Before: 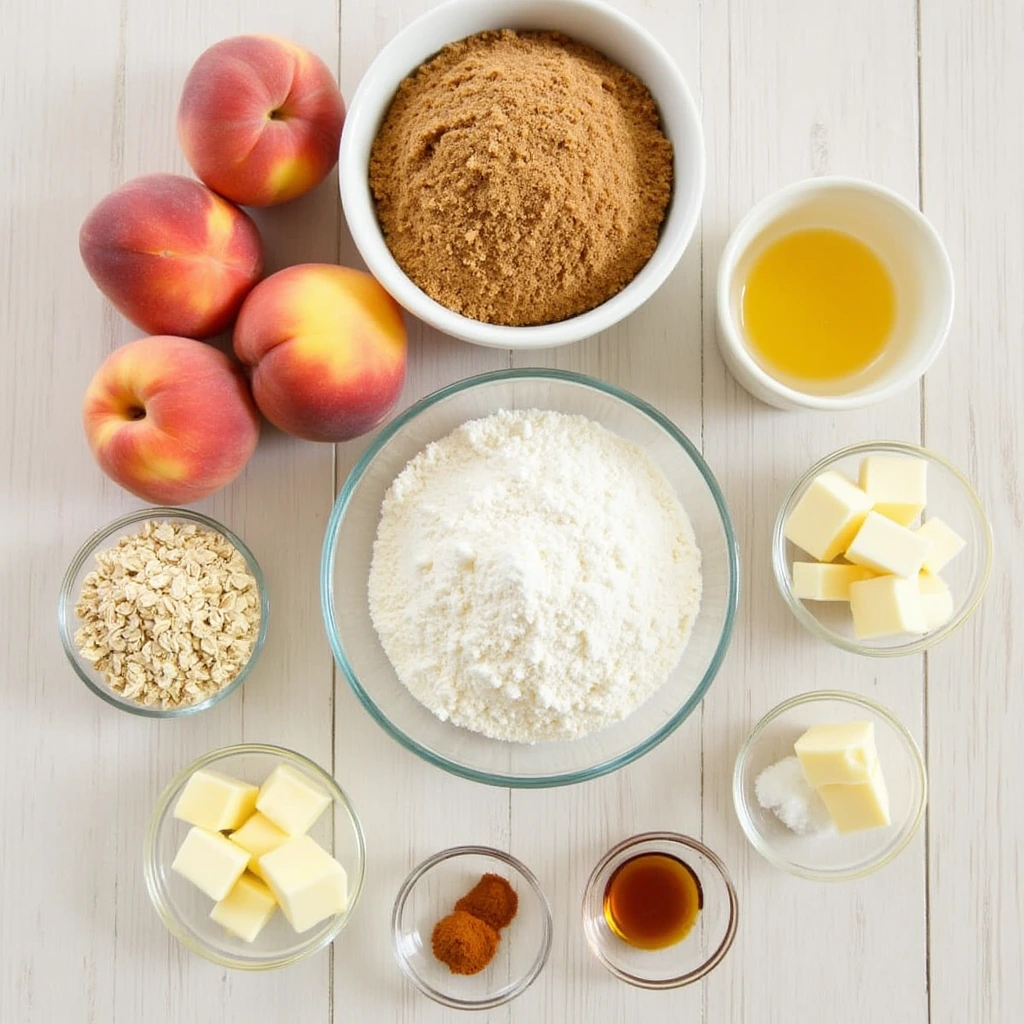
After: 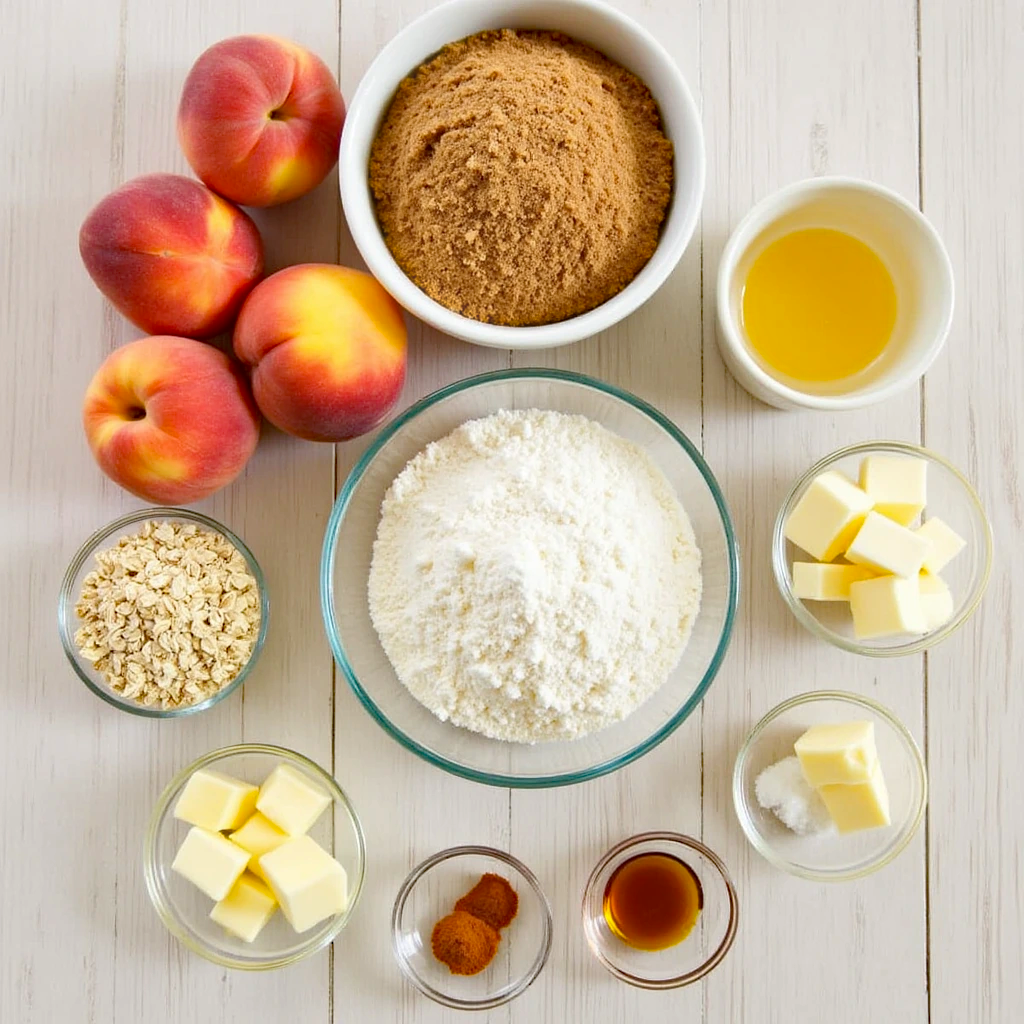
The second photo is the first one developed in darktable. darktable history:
tone equalizer: on, module defaults
haze removal: strength 0.5, distance 0.43, compatibility mode true, adaptive false
